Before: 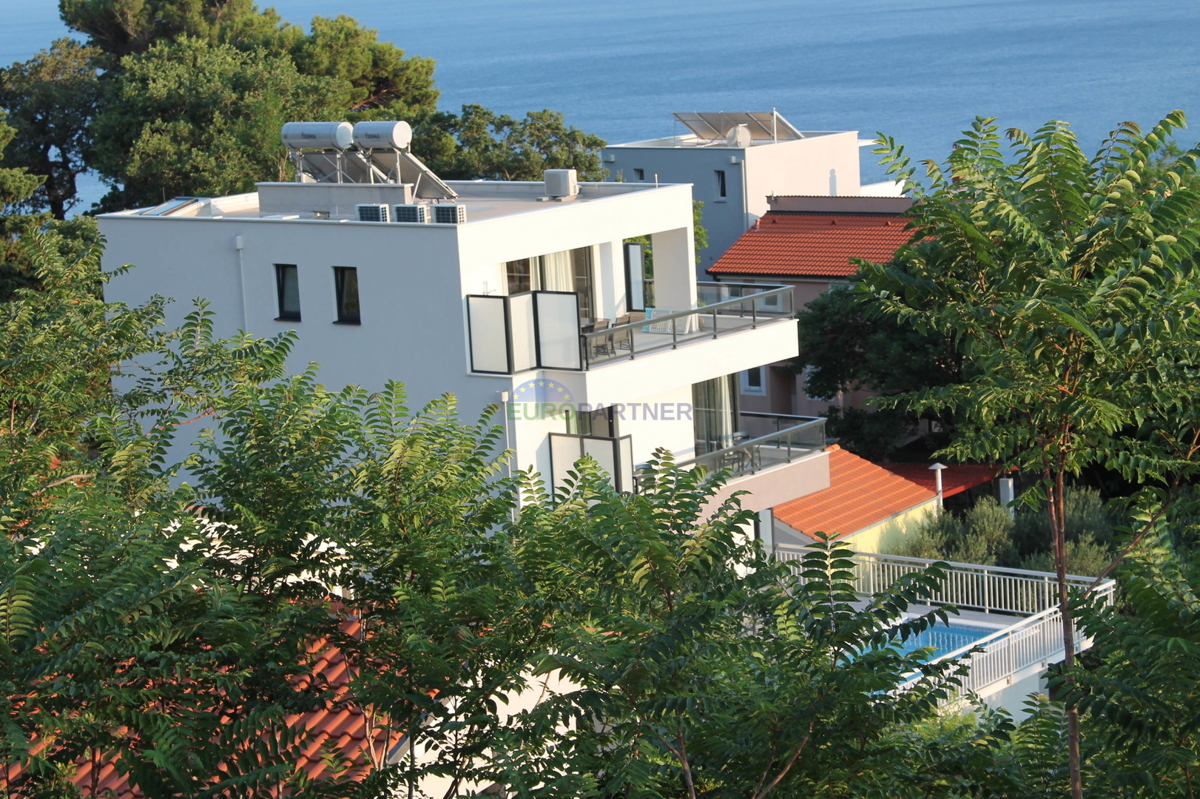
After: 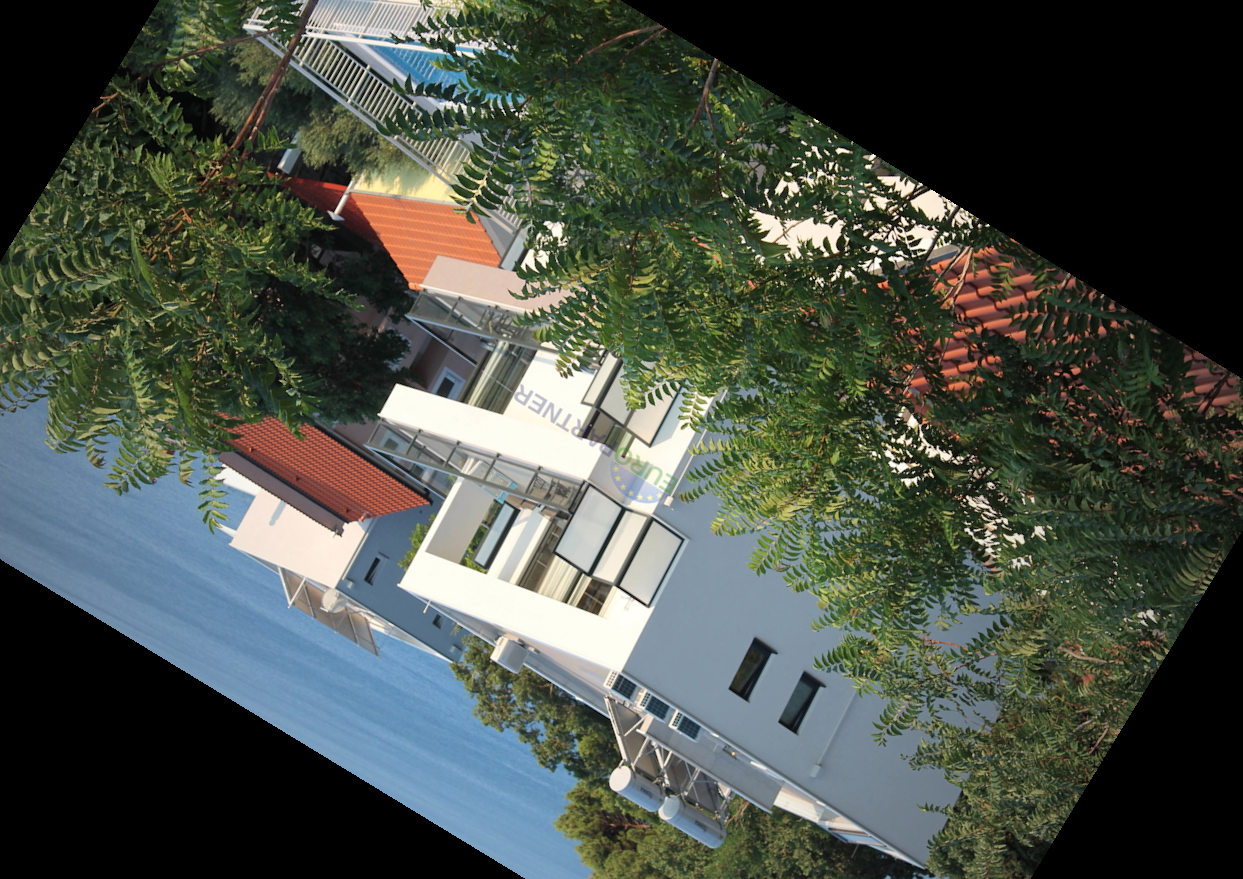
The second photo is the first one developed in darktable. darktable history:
crop and rotate: angle 148.68°, left 9.111%, top 15.603%, right 4.588%, bottom 17.041%
vignetting: fall-off start 72.14%, fall-off radius 108.07%, brightness -0.713, saturation -0.488, center (-0.054, -0.359), width/height ratio 0.729
